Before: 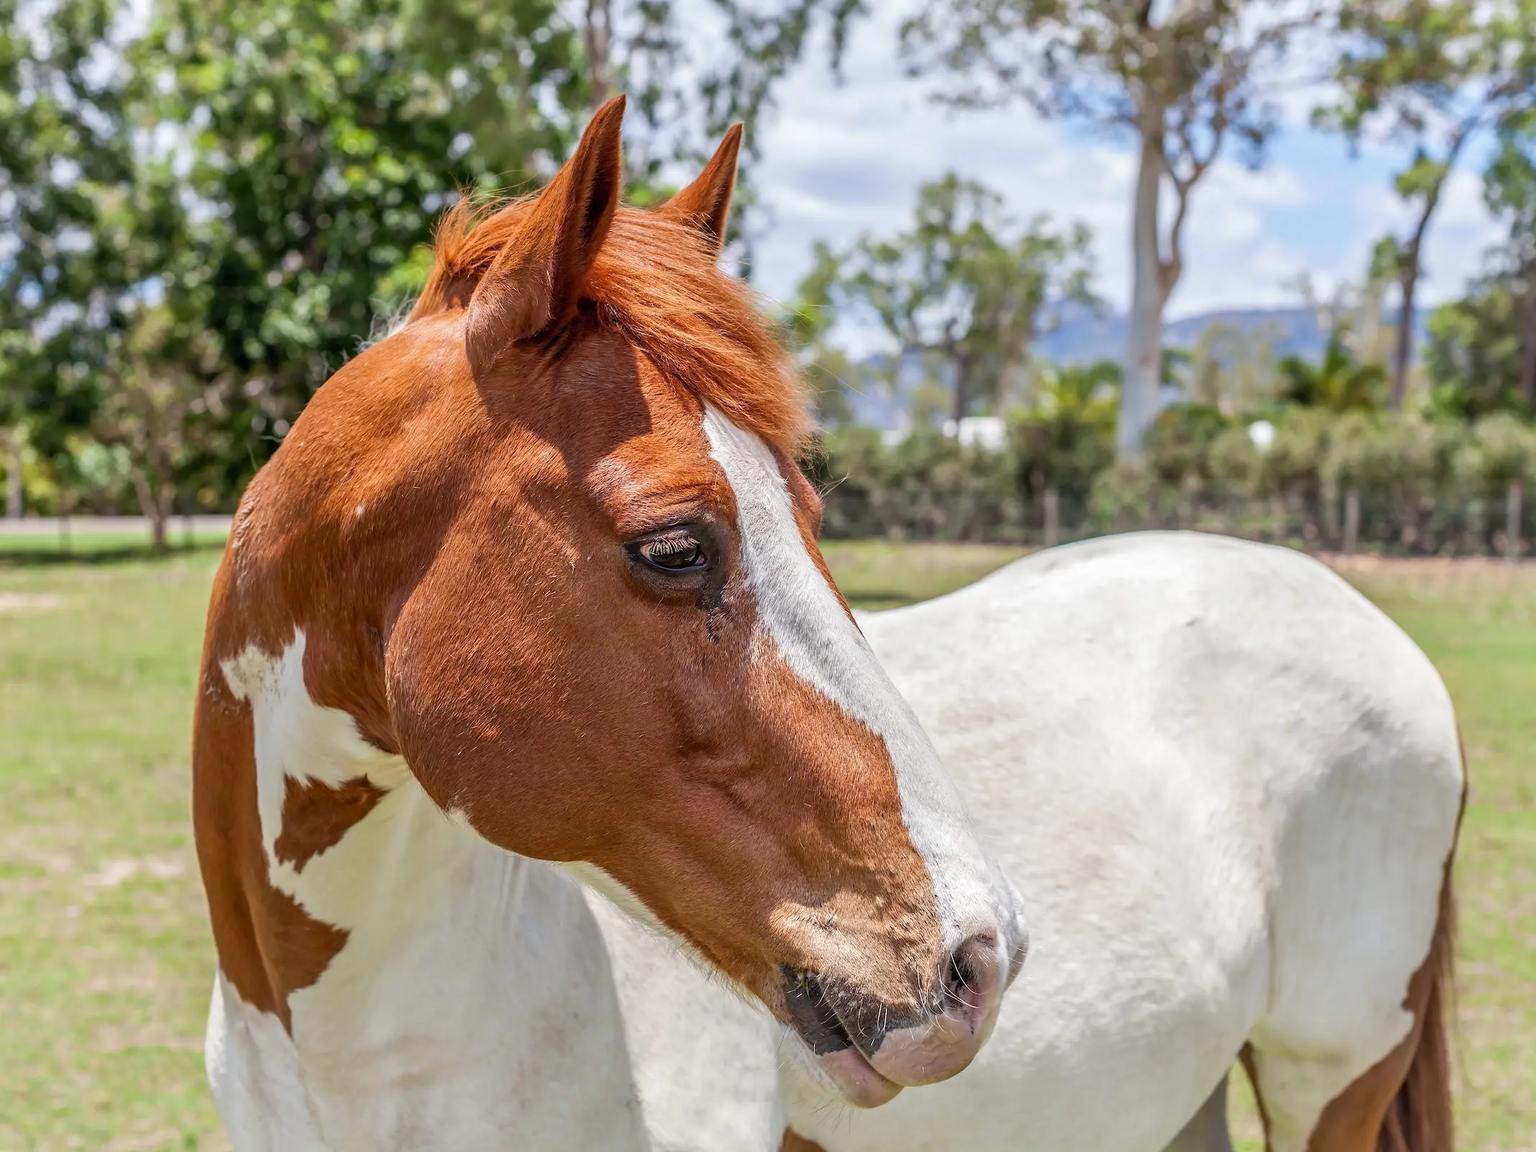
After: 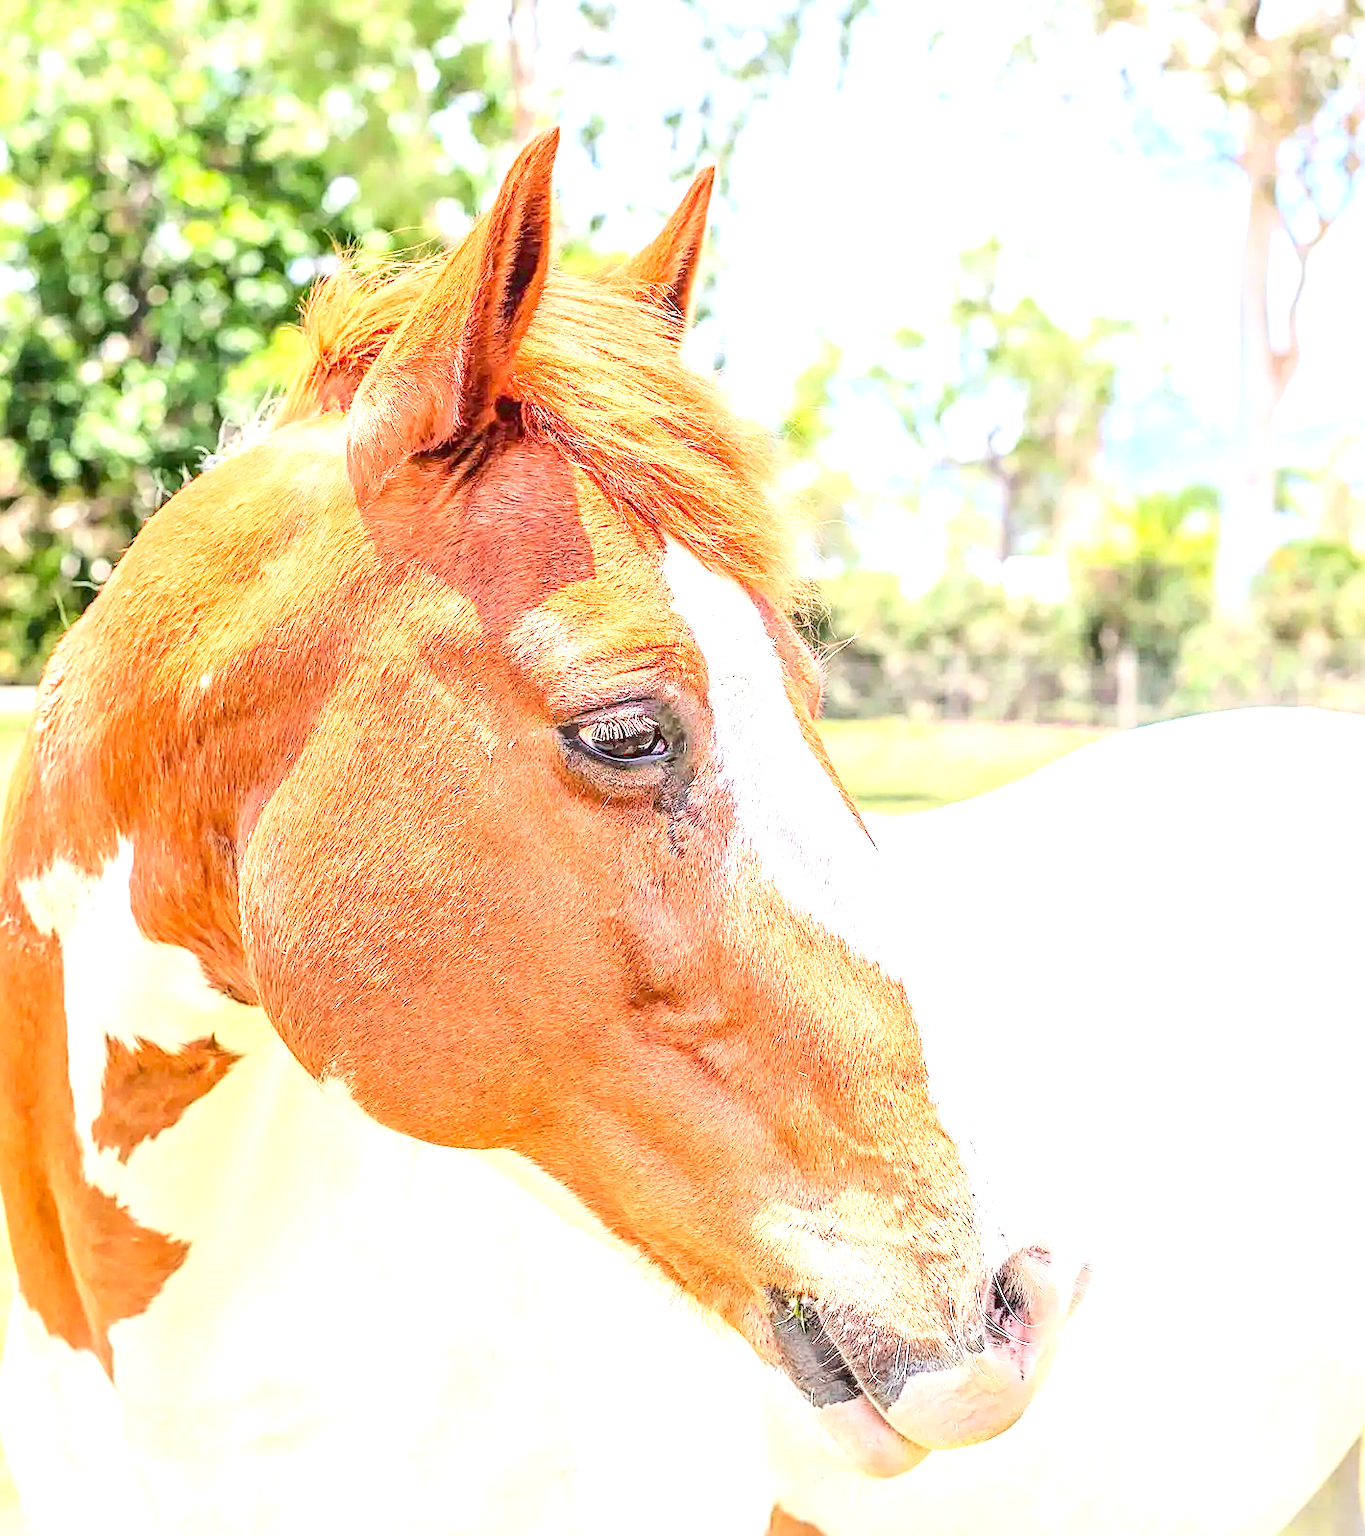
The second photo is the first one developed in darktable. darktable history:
base curve: curves: ch0 [(0, 0.007) (0.028, 0.063) (0.121, 0.311) (0.46, 0.743) (0.859, 0.957) (1, 1)]
local contrast: on, module defaults
exposure: exposure 2.017 EV, compensate highlight preservation false
sharpen: on, module defaults
crop and rotate: left 13.445%, right 19.935%
